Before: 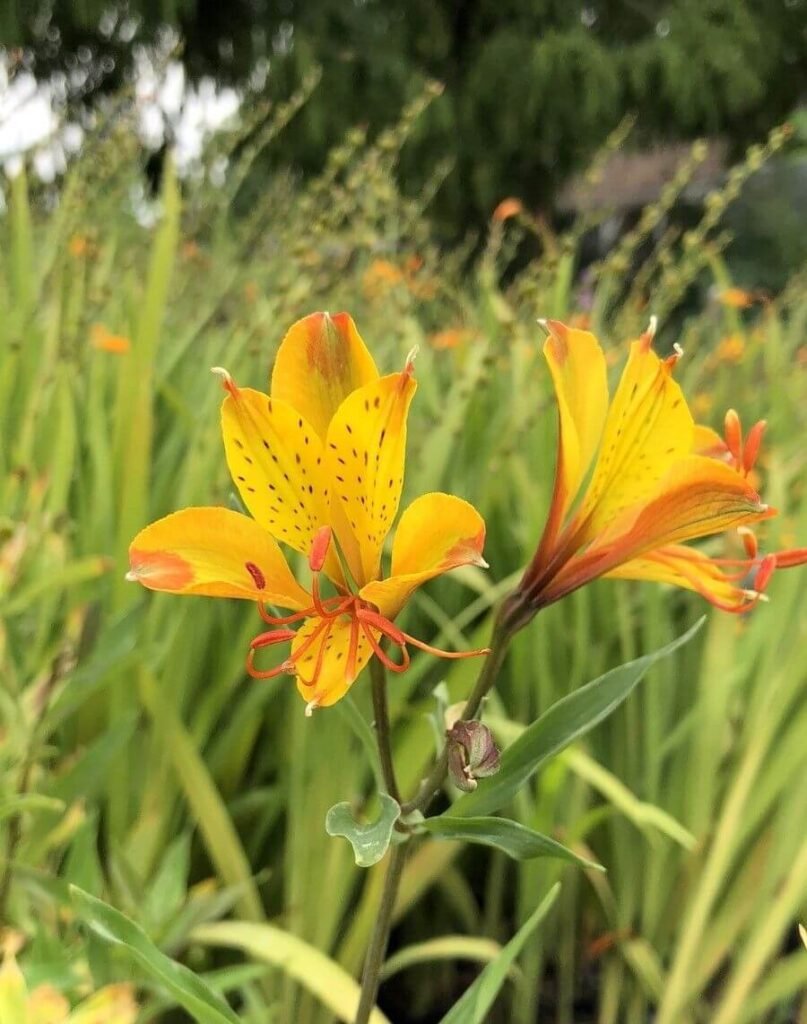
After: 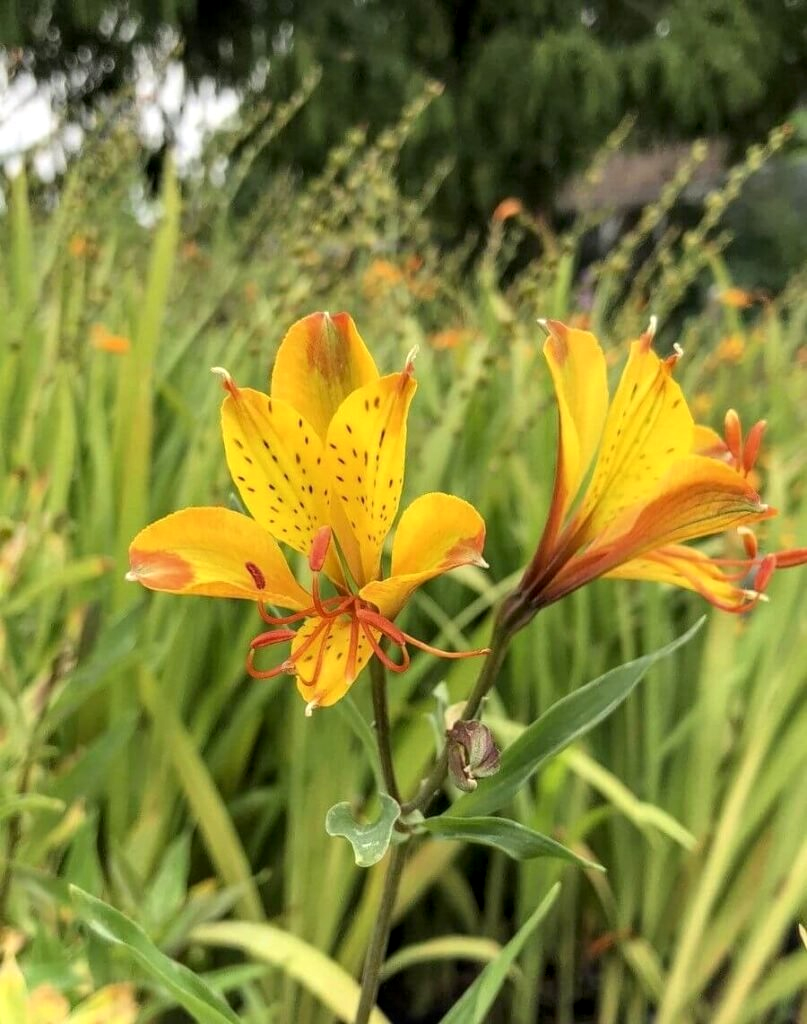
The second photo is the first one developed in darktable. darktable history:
color zones: curves: ch0 [(0.068, 0.464) (0.25, 0.5) (0.48, 0.508) (0.75, 0.536) (0.886, 0.476) (0.967, 0.456)]; ch1 [(0.066, 0.456) (0.25, 0.5) (0.616, 0.508) (0.746, 0.56) (0.934, 0.444)]
local contrast: on, module defaults
